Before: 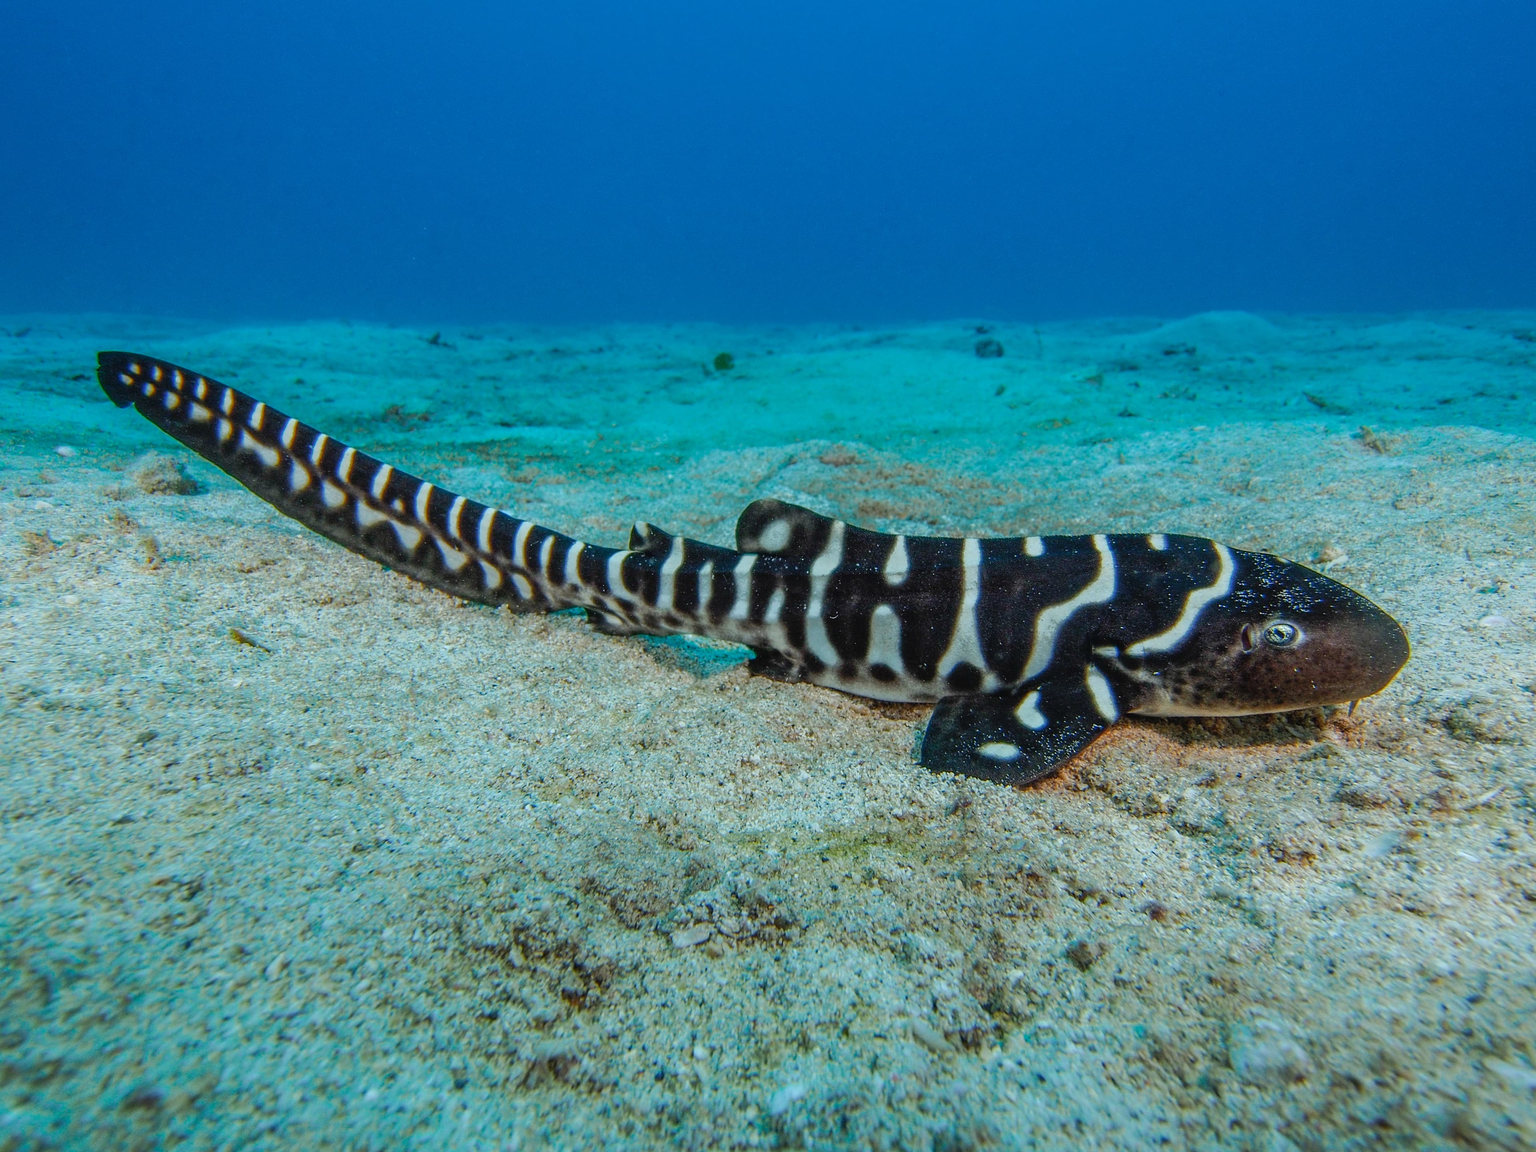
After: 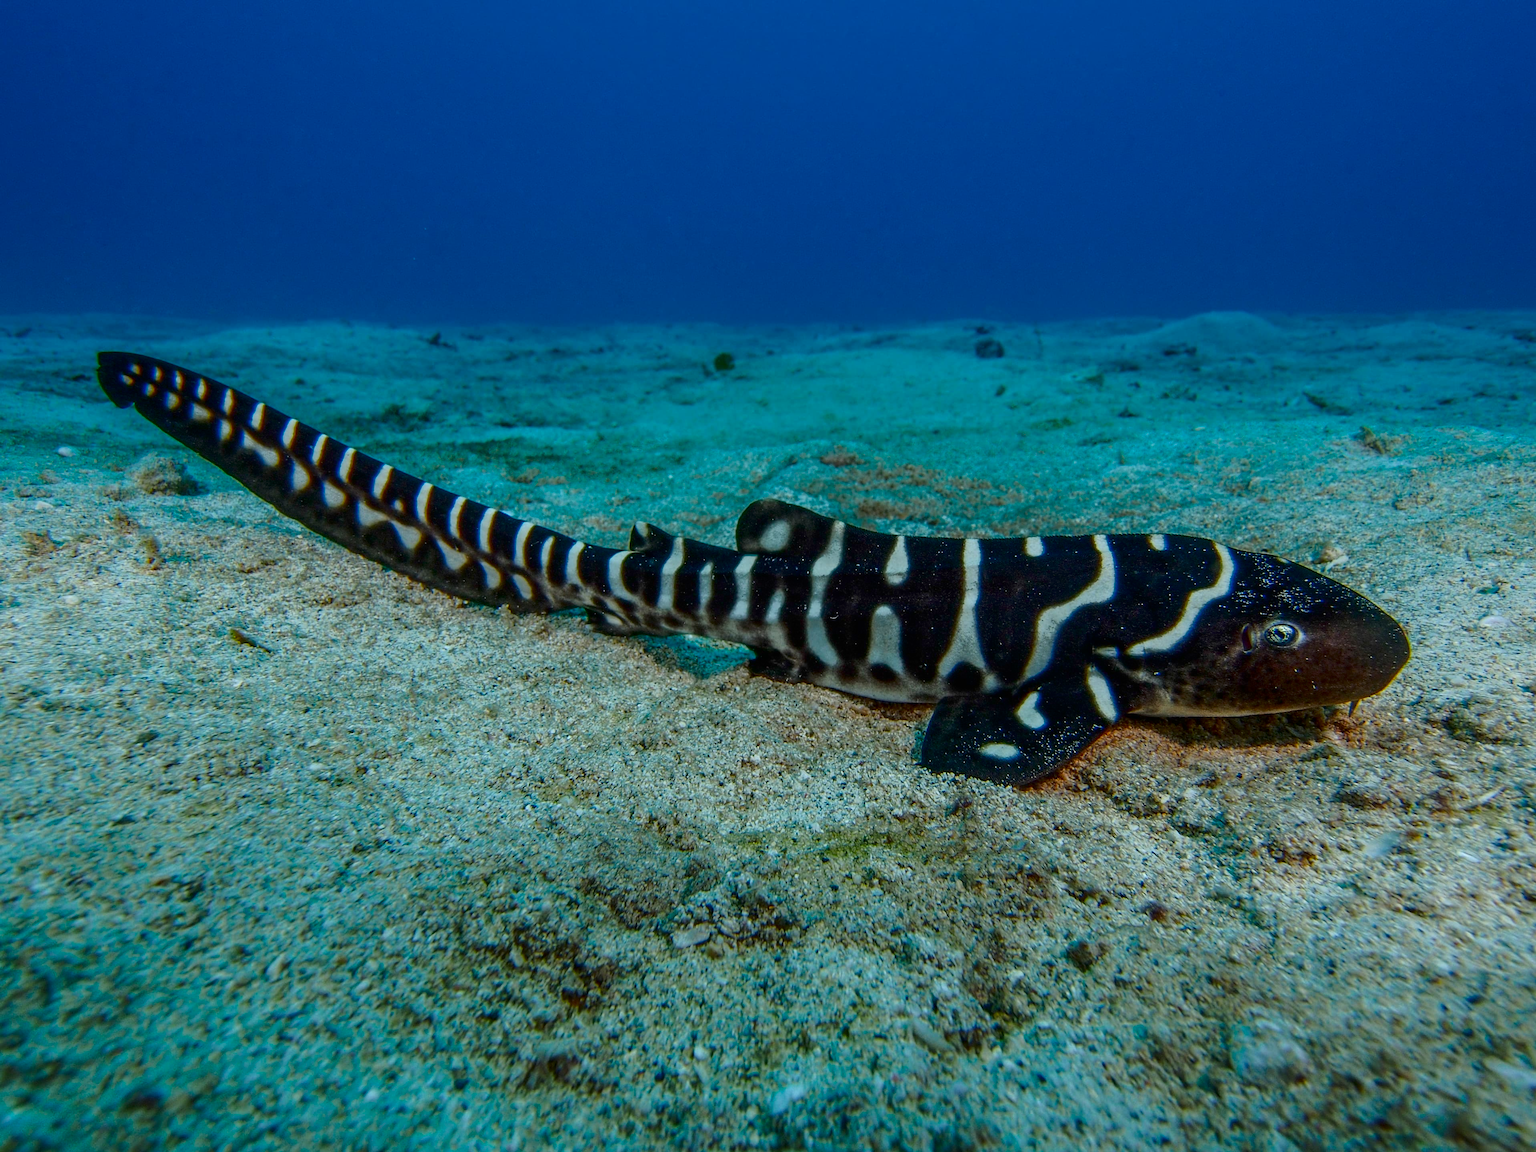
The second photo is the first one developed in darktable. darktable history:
contrast brightness saturation: contrast 0.105, brightness -0.27, saturation 0.143
